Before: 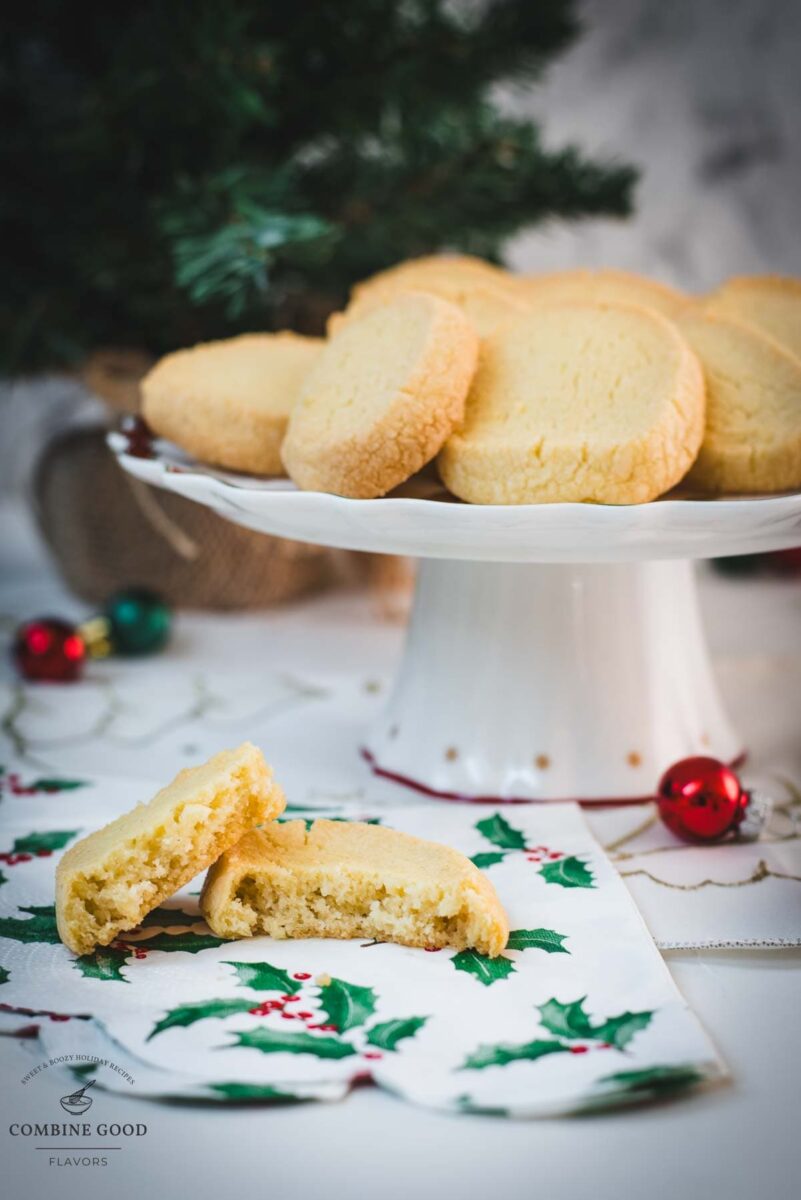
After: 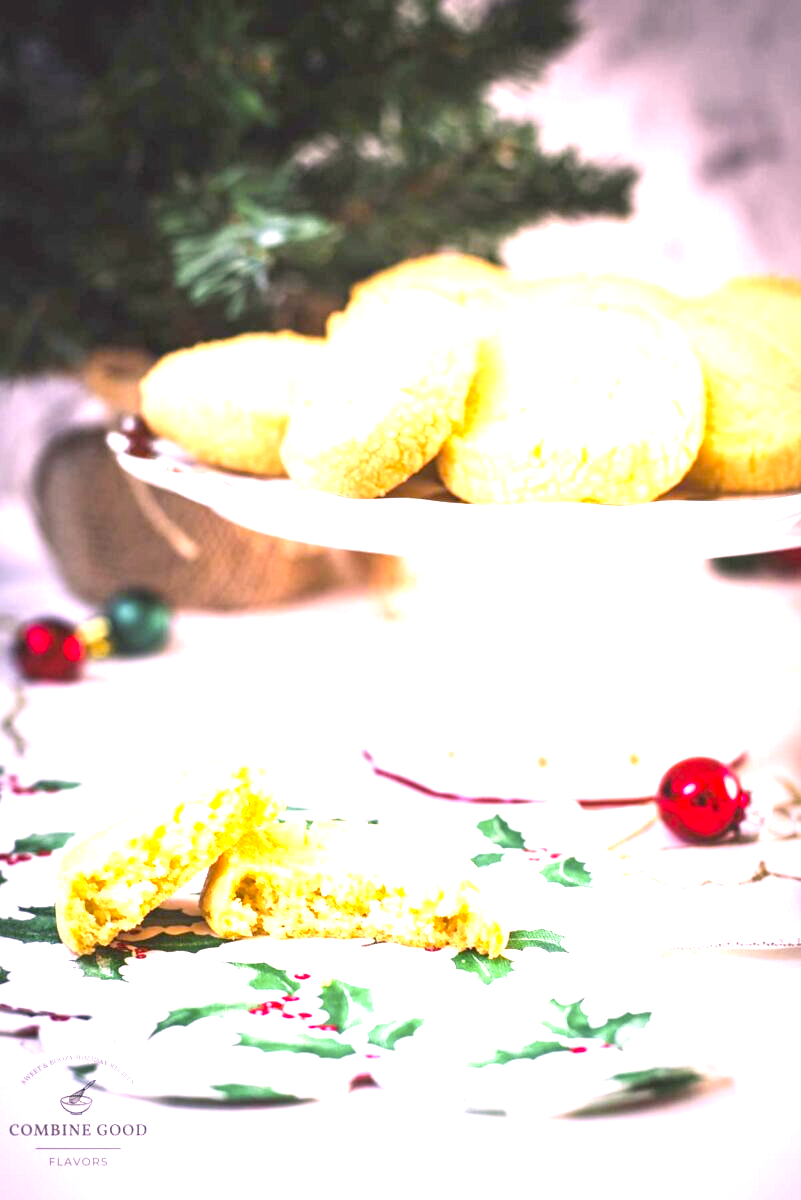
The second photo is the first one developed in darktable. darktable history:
exposure: black level correction 0.001, exposure 2 EV, compensate highlight preservation false
white balance: red 0.926, green 1.003, blue 1.133
color correction: highlights a* 21.16, highlights b* 19.61
